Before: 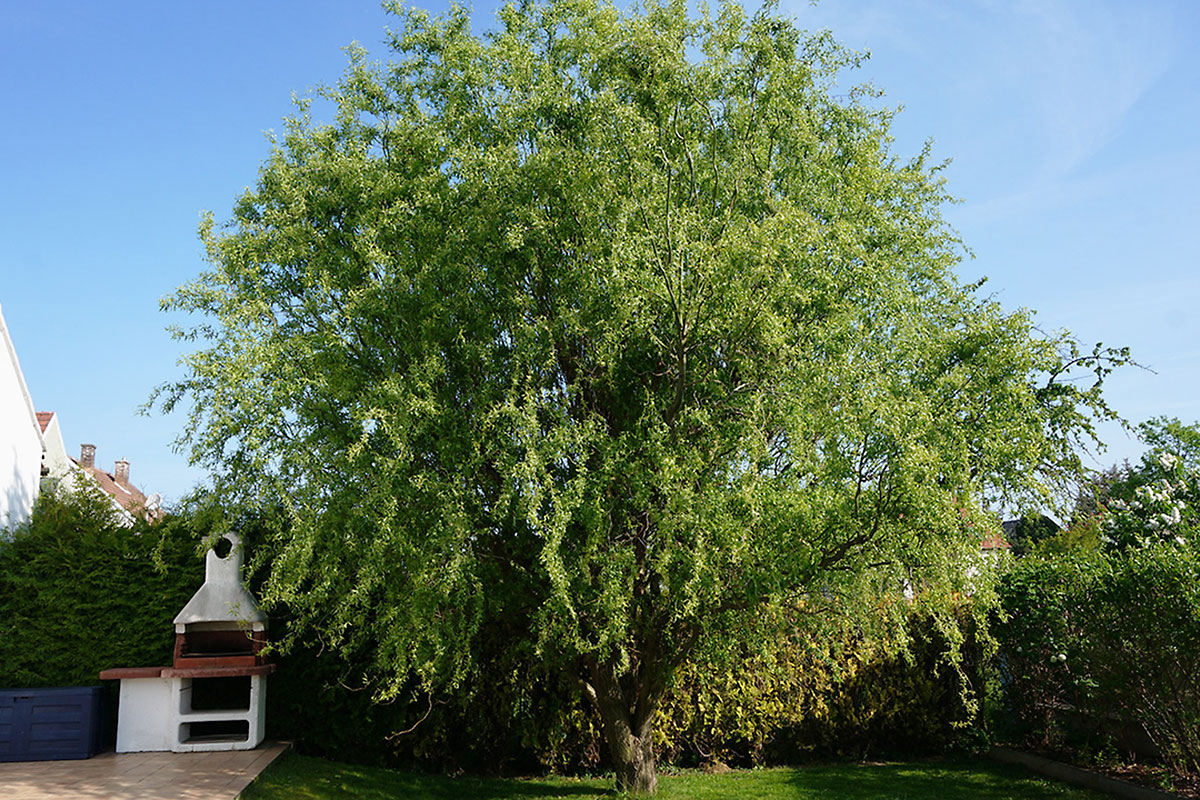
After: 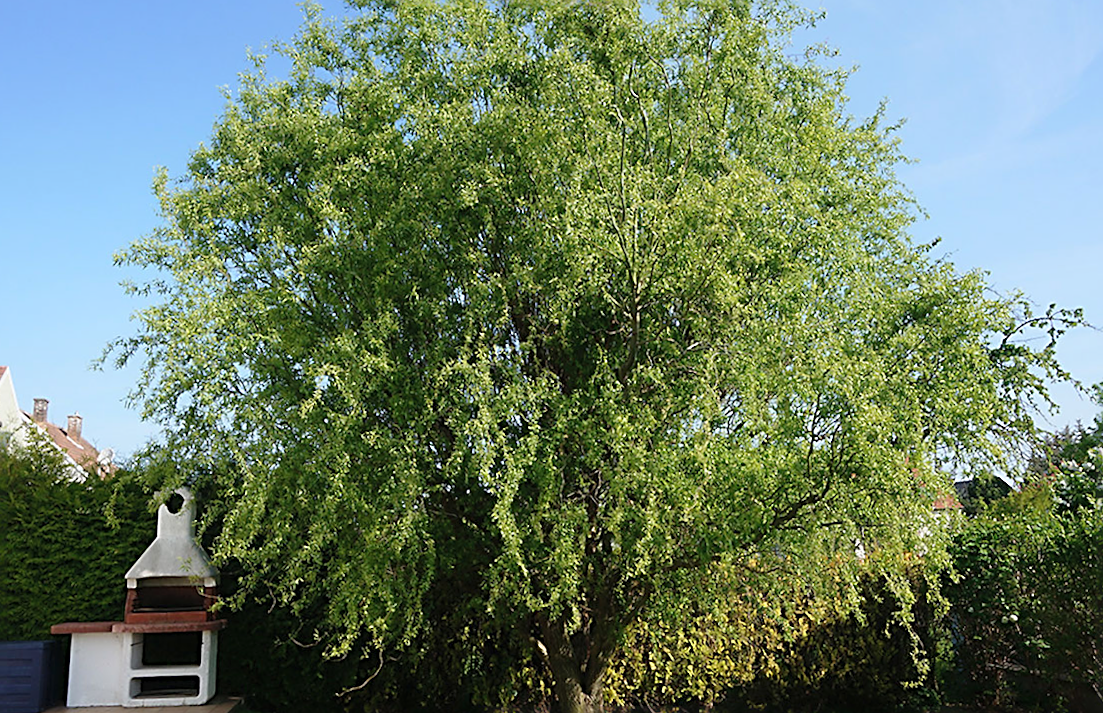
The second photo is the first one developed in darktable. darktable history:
sharpen: radius 2.676, amount 0.669
contrast brightness saturation: contrast 0.05, brightness 0.06, saturation 0.01
rotate and perspective: rotation -2°, crop left 0.022, crop right 0.978, crop top 0.049, crop bottom 0.951
contrast equalizer: octaves 7, y [[0.502, 0.505, 0.512, 0.529, 0.564, 0.588], [0.5 ×6], [0.502, 0.505, 0.512, 0.529, 0.564, 0.588], [0, 0.001, 0.001, 0.004, 0.008, 0.011], [0, 0.001, 0.001, 0.004, 0.008, 0.011]], mix -1
crop and rotate: angle -2.38°
